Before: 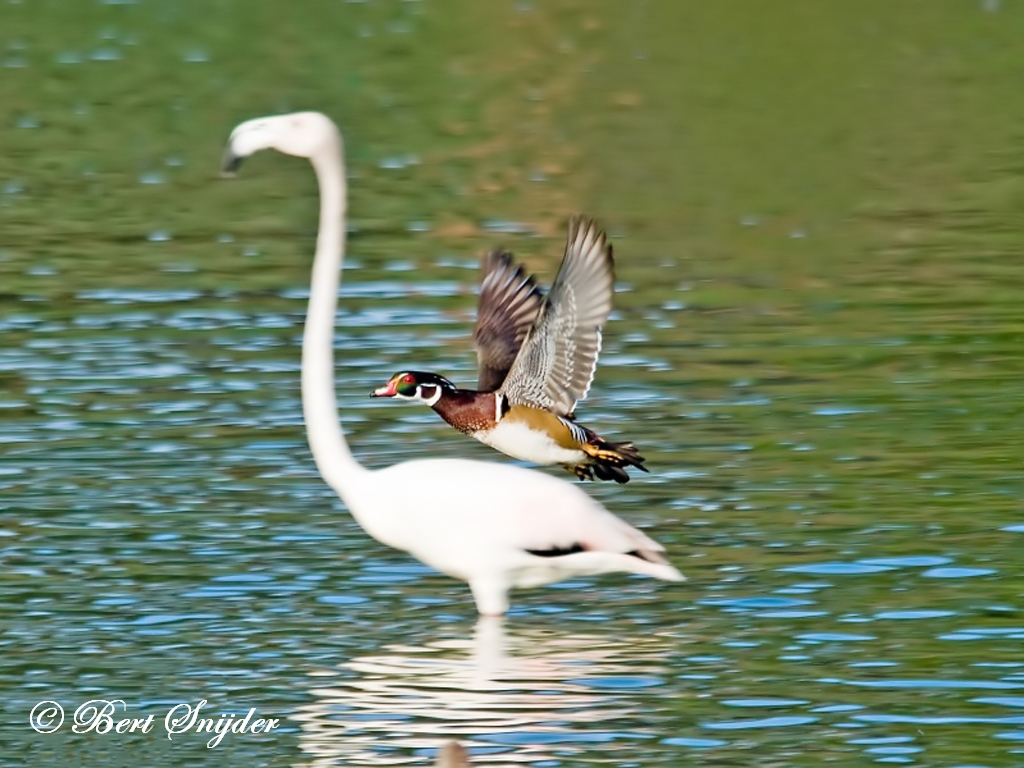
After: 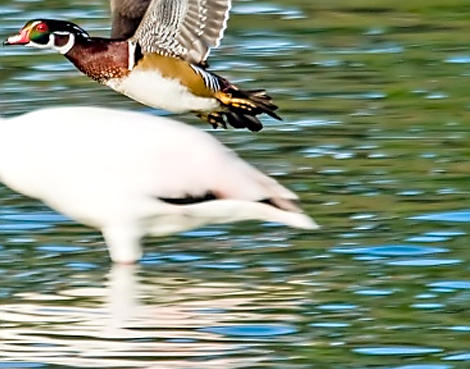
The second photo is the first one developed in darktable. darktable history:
tone equalizer: smoothing diameter 24.86%, edges refinement/feathering 6.53, preserve details guided filter
sharpen: on, module defaults
local contrast: detail 130%
color correction: highlights b* -0.002, saturation 1.09
crop: left 35.871%, top 45.89%, right 18.213%, bottom 5.959%
